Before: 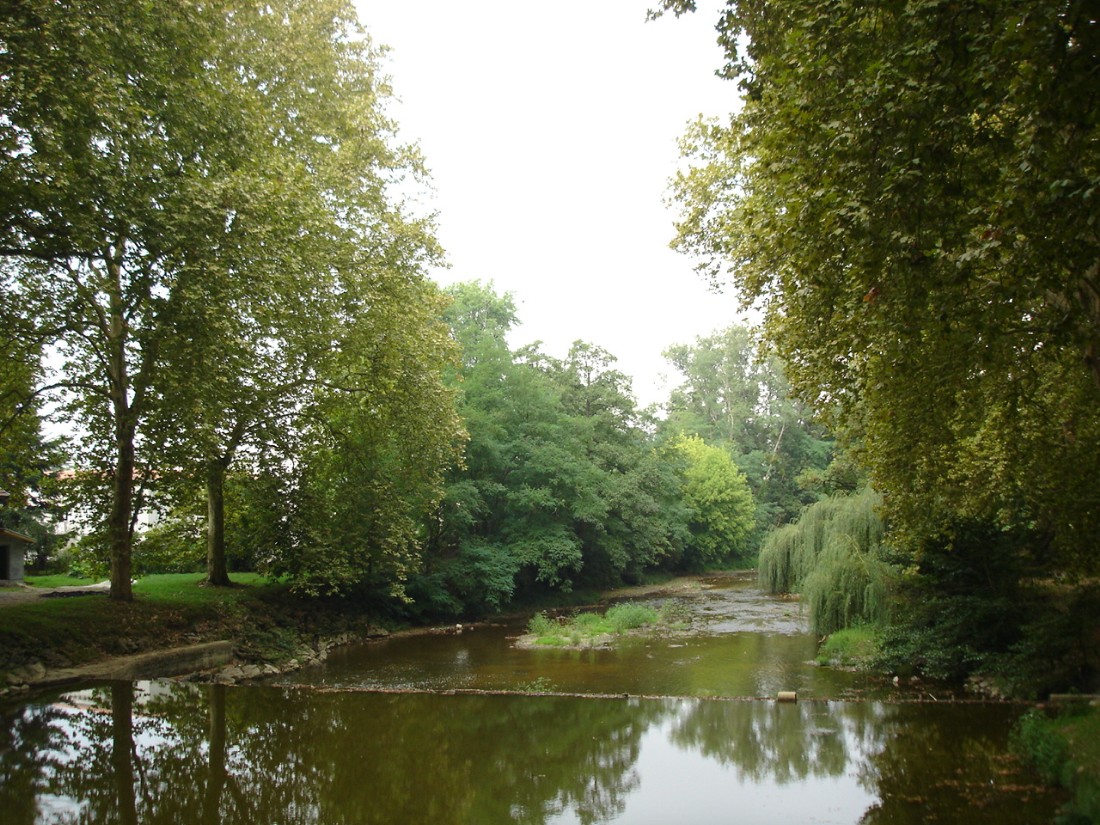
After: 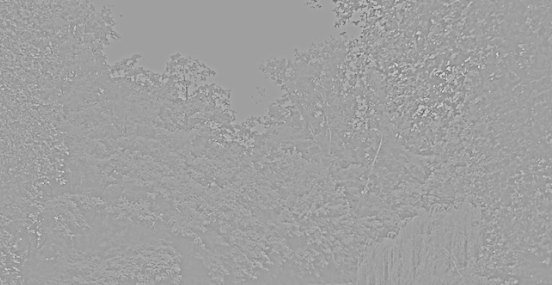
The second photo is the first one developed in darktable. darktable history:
crop: left 36.607%, top 34.735%, right 13.146%, bottom 30.611%
highpass: sharpness 9.84%, contrast boost 9.94%
base curve: curves: ch0 [(0, 0) (0.028, 0.03) (0.121, 0.232) (0.46, 0.748) (0.859, 0.968) (1, 1)], preserve colors none
